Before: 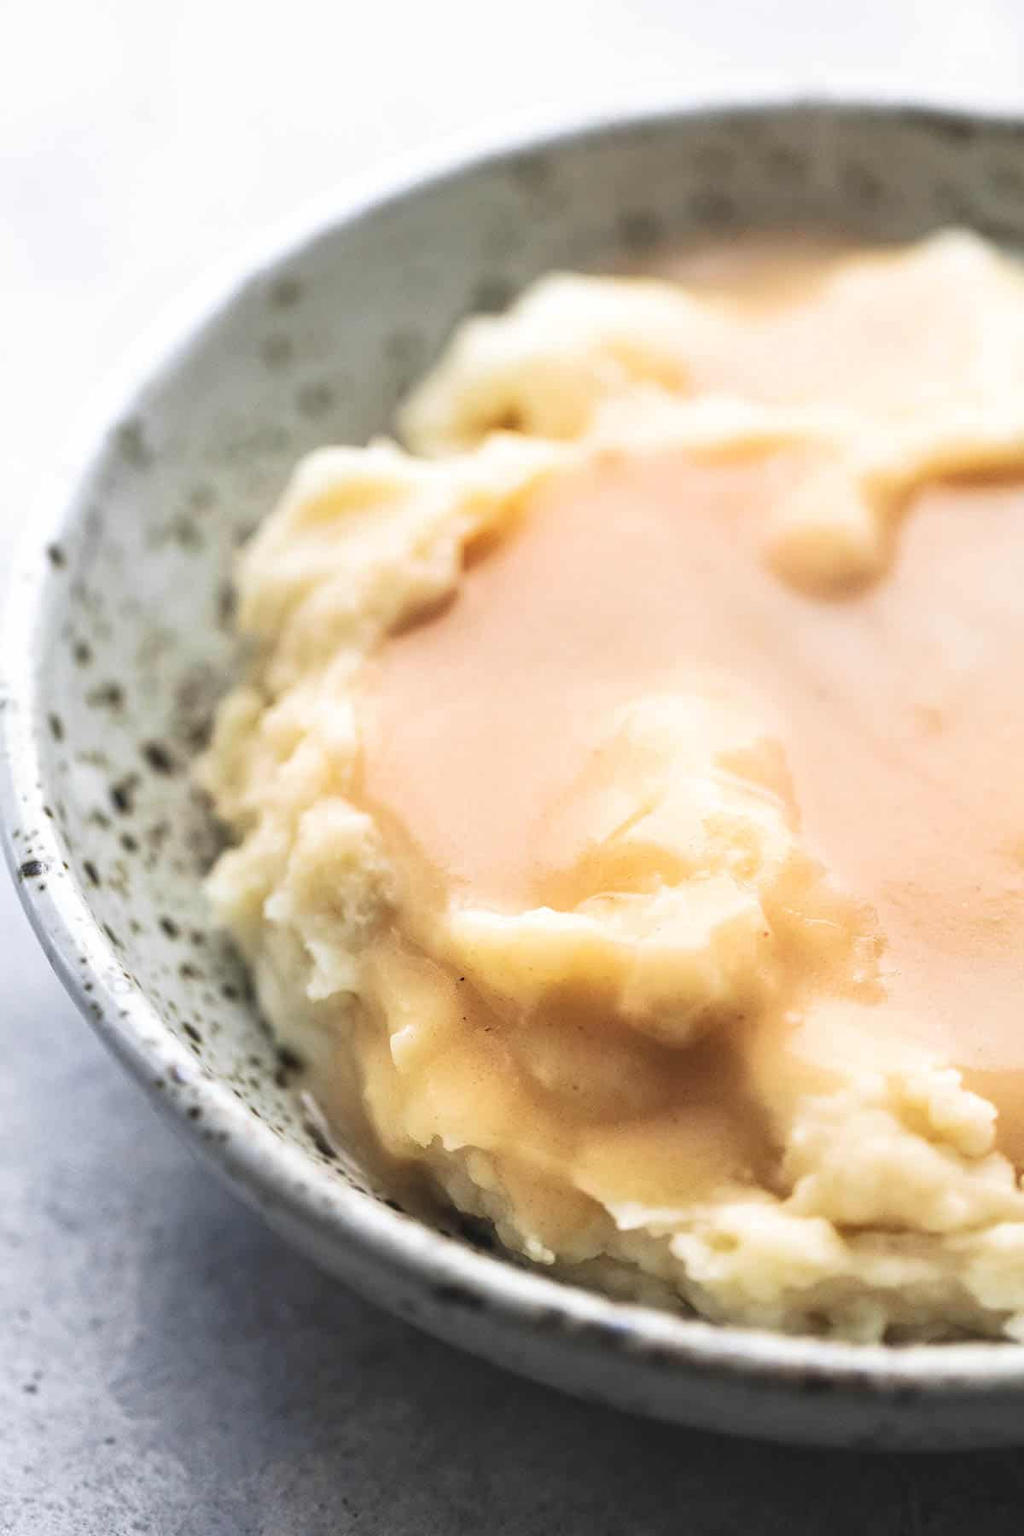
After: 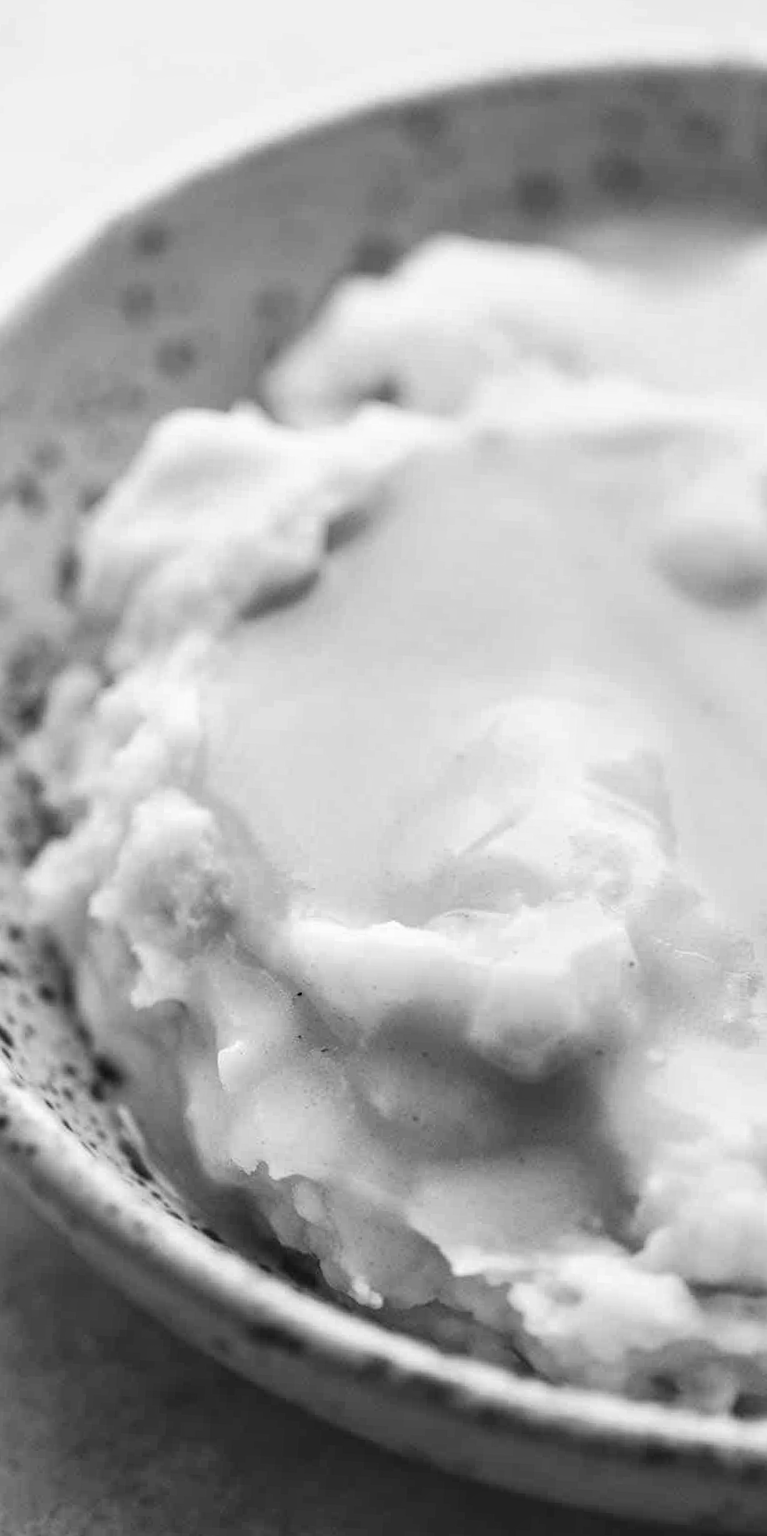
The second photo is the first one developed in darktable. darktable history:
local contrast: on, module defaults
color balance rgb: perceptual saturation grading › global saturation 20%, perceptual saturation grading › highlights 2.68%, perceptual saturation grading › shadows 50%
crop and rotate: angle -3.27°, left 14.277%, top 0.028%, right 10.766%, bottom 0.028%
color correction: saturation 0.5
monochrome: a 30.25, b 92.03
